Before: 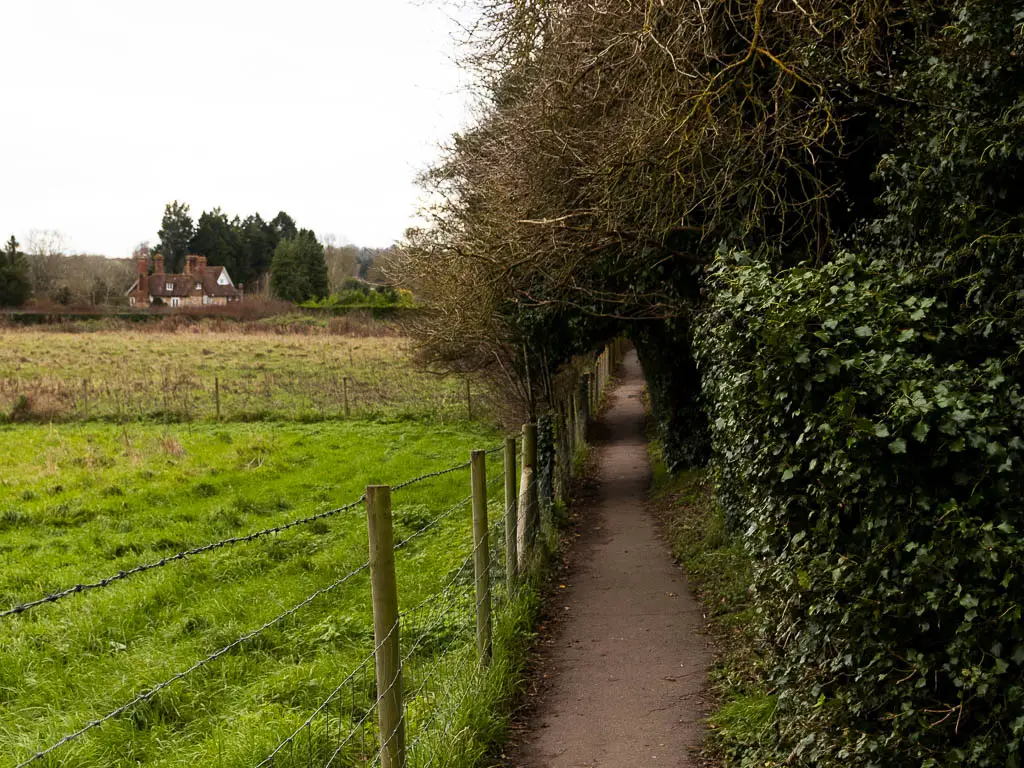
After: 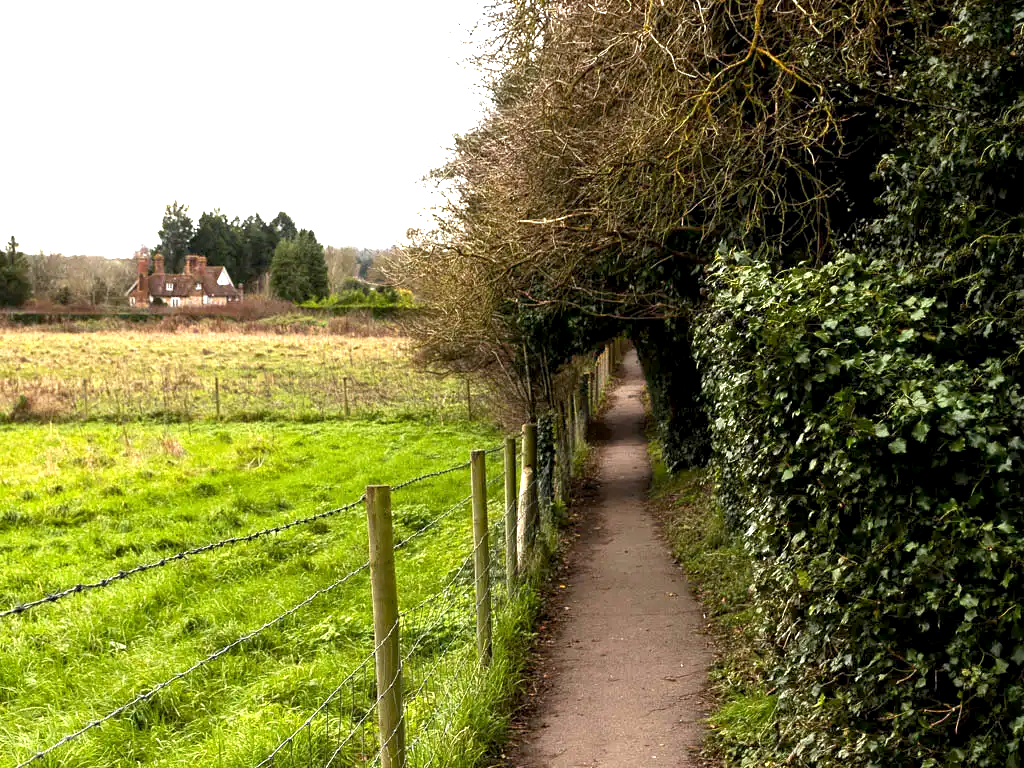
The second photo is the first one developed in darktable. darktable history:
local contrast: highlights 107%, shadows 99%, detail 120%, midtone range 0.2
tone equalizer: on, module defaults
exposure: black level correction 0.001, exposure 1.116 EV, compensate highlight preservation false
